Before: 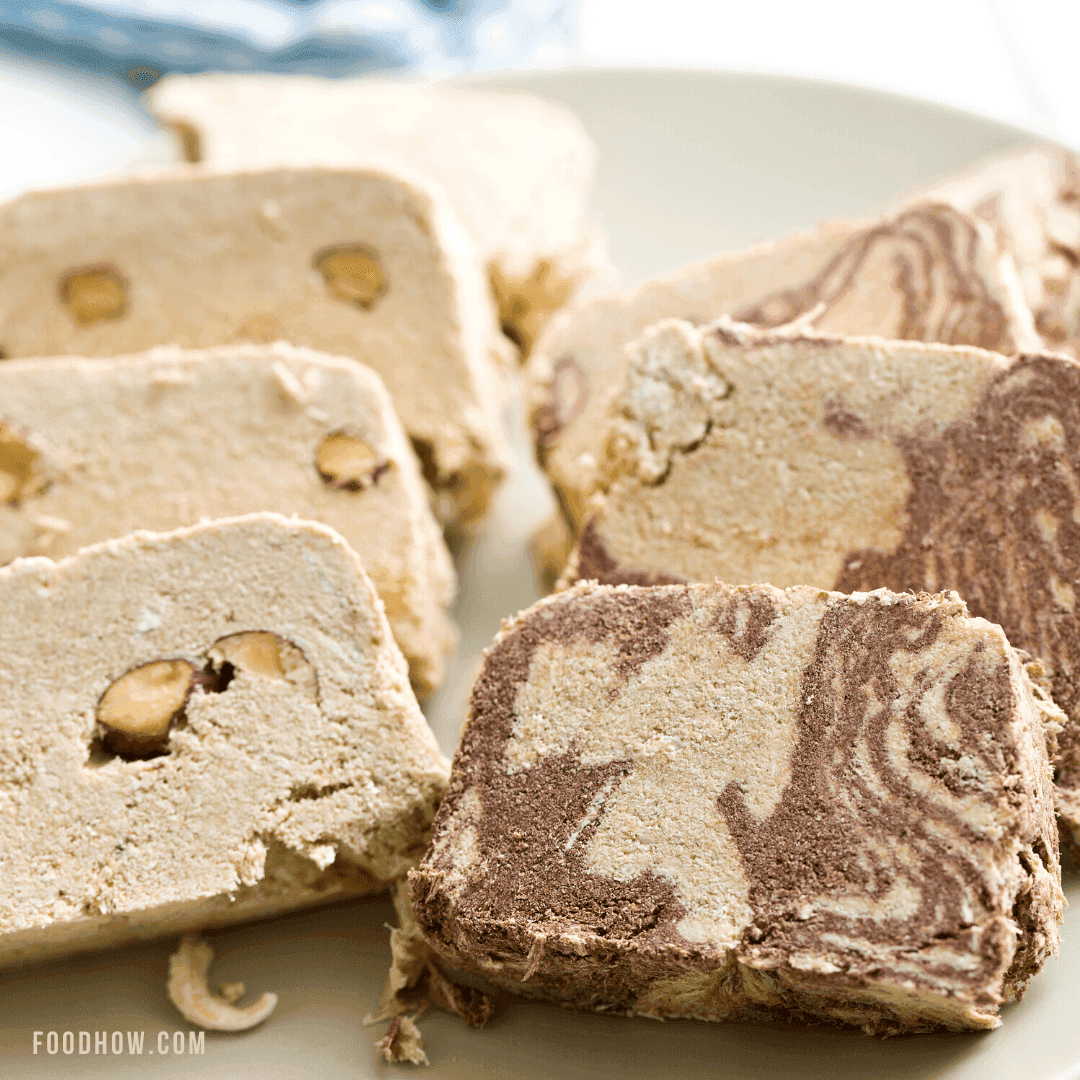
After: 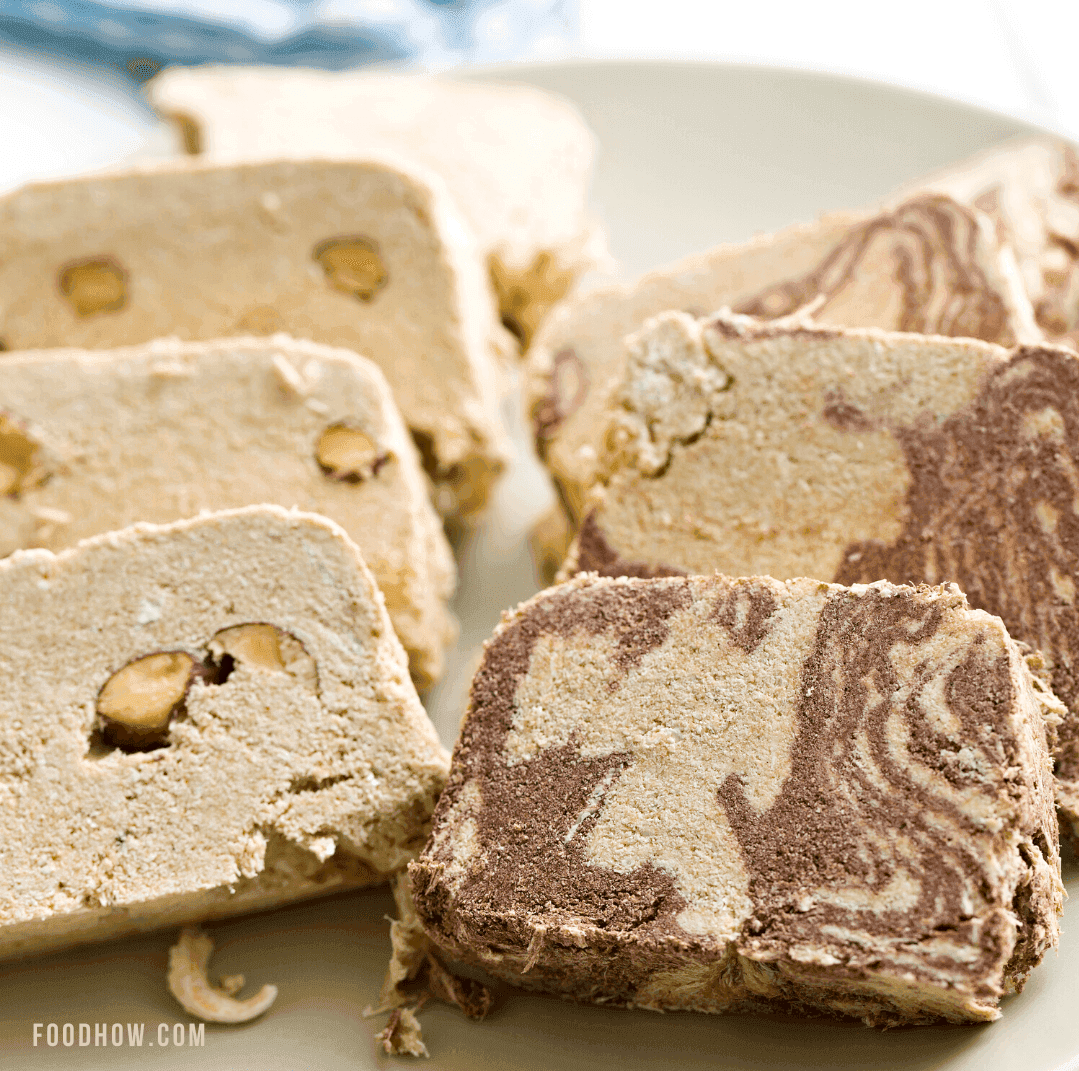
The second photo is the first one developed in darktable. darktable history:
crop: top 0.77%, right 0.054%
haze removal: compatibility mode true, adaptive false
